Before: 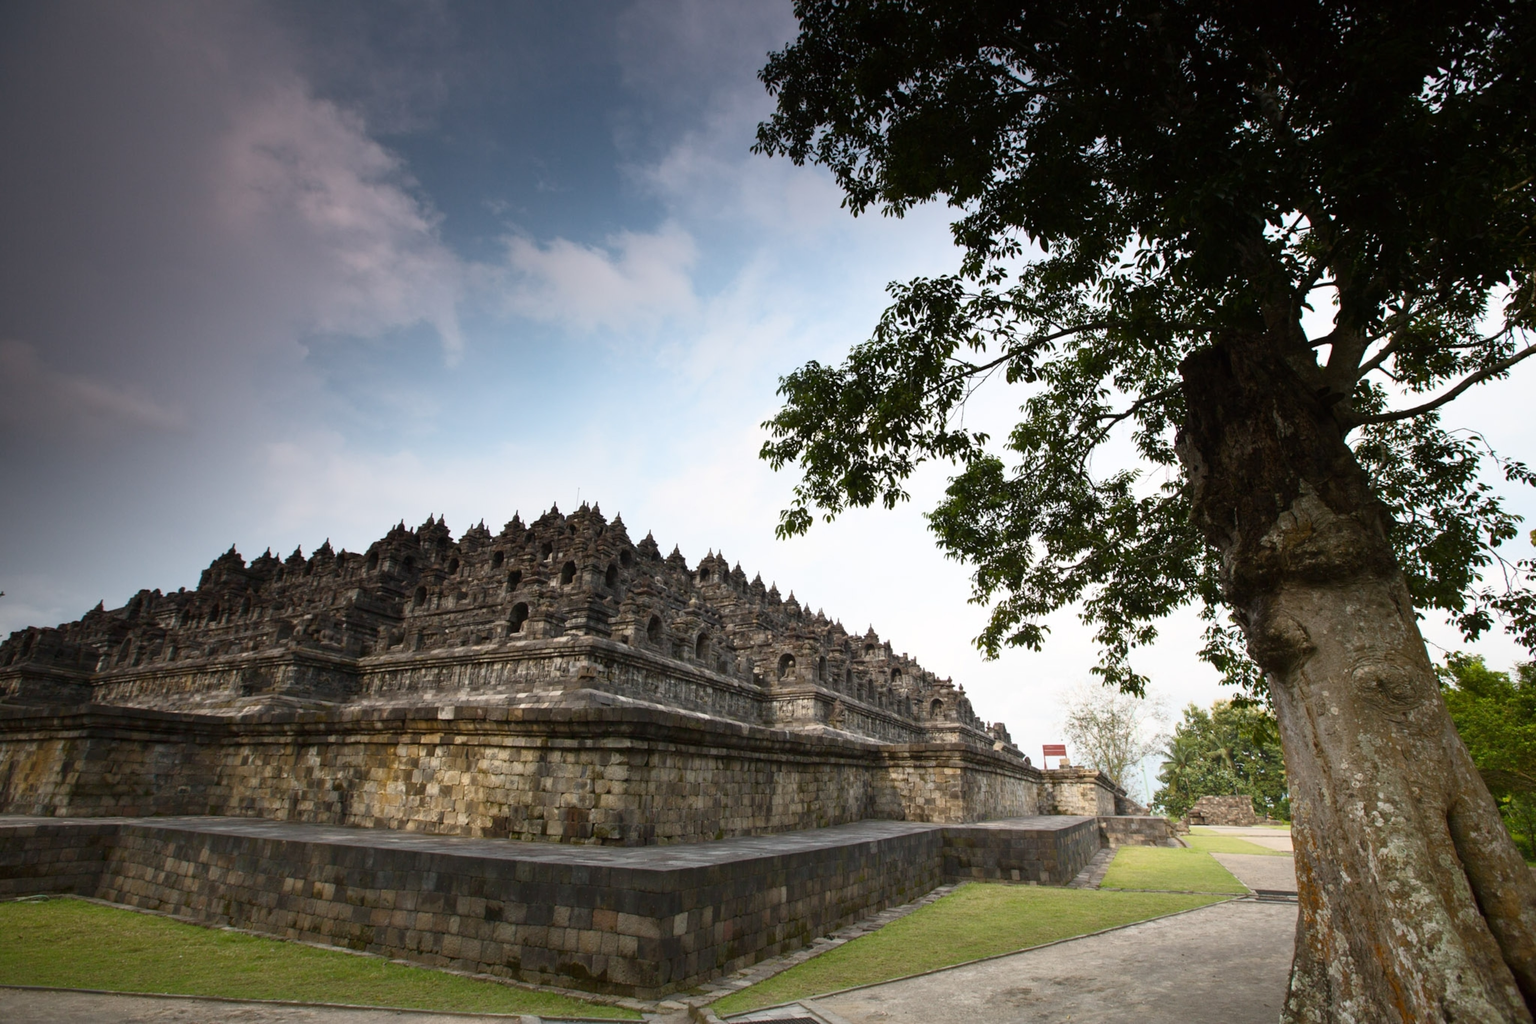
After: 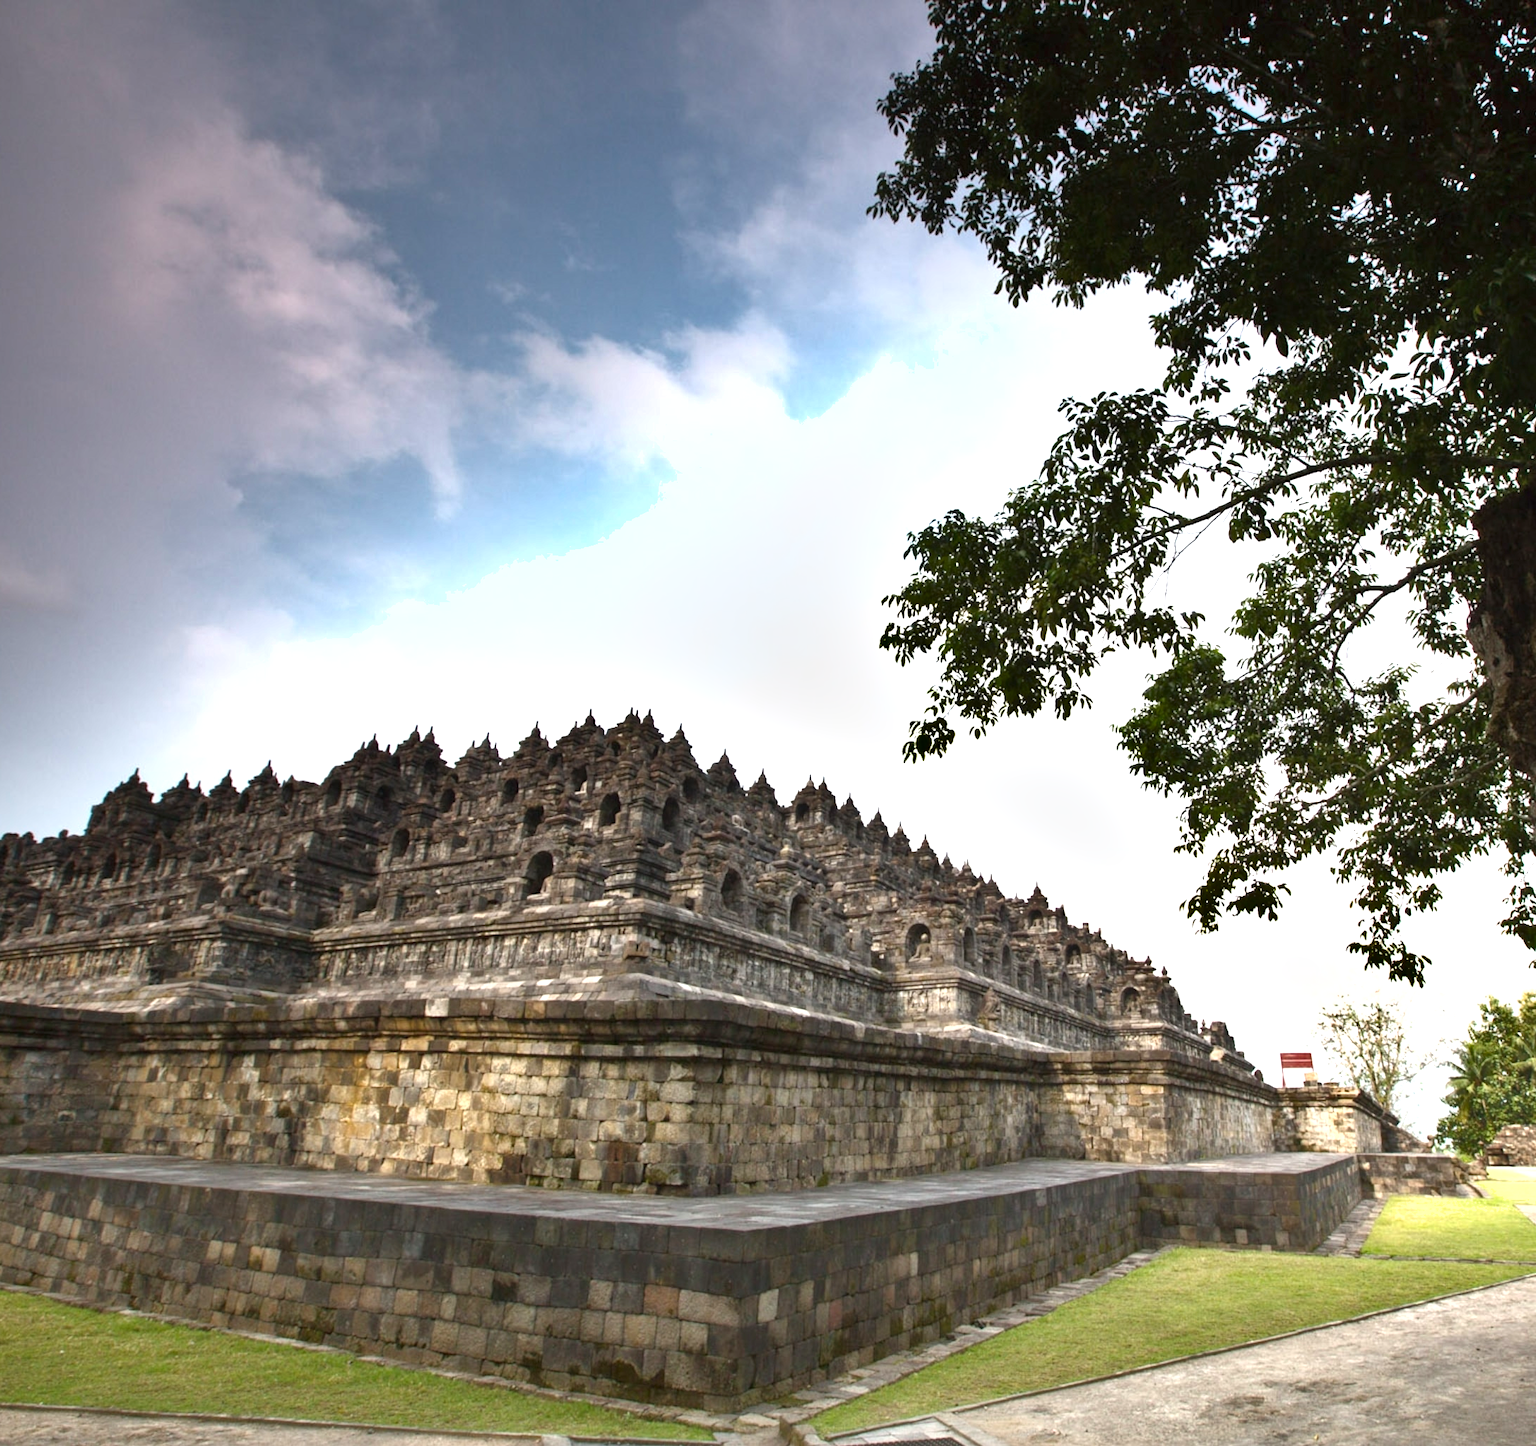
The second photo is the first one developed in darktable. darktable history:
crop and rotate: left 8.942%, right 20.287%
shadows and highlights: soften with gaussian
exposure: black level correction 0, exposure 0.892 EV, compensate highlight preservation false
